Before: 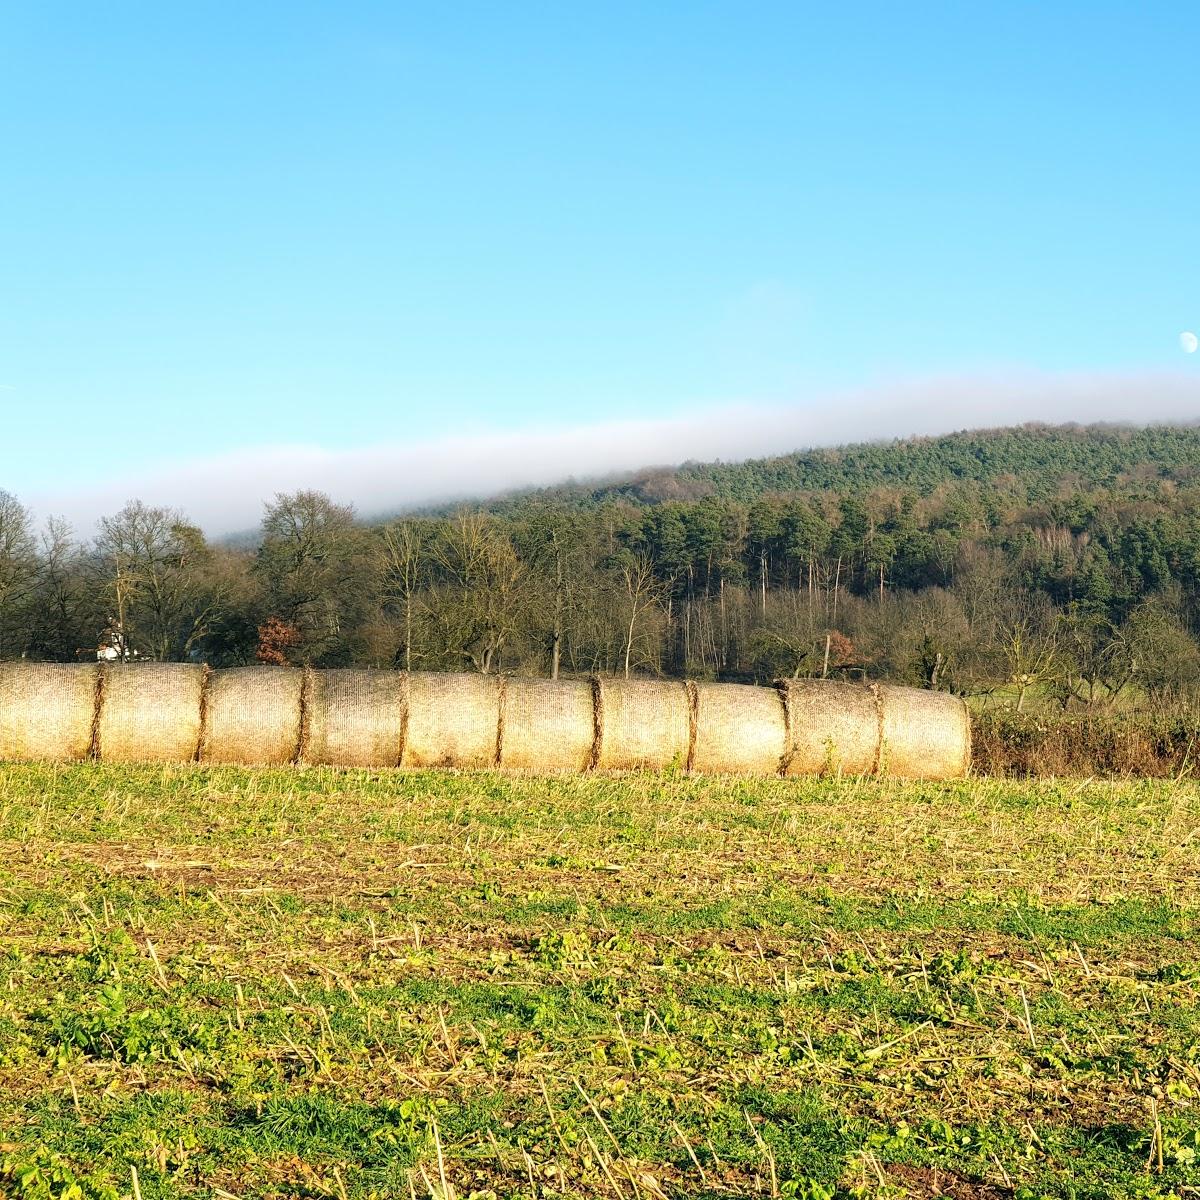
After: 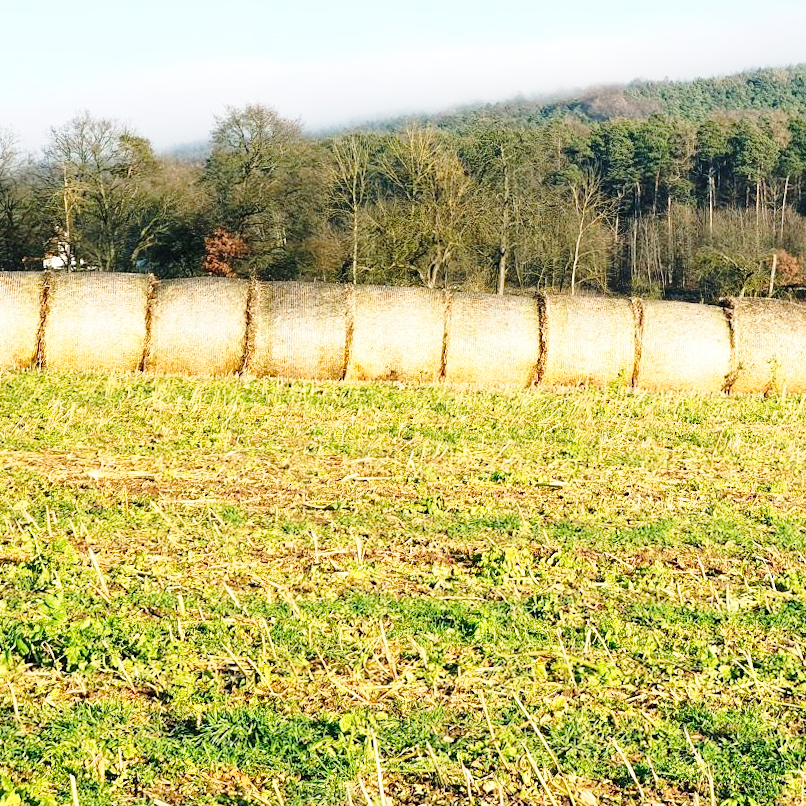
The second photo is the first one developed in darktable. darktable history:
base curve: curves: ch0 [(0, 0) (0.028, 0.03) (0.121, 0.232) (0.46, 0.748) (0.859, 0.968) (1, 1)], preserve colors none
crop and rotate: angle -0.82°, left 3.85%, top 31.828%, right 27.992%
